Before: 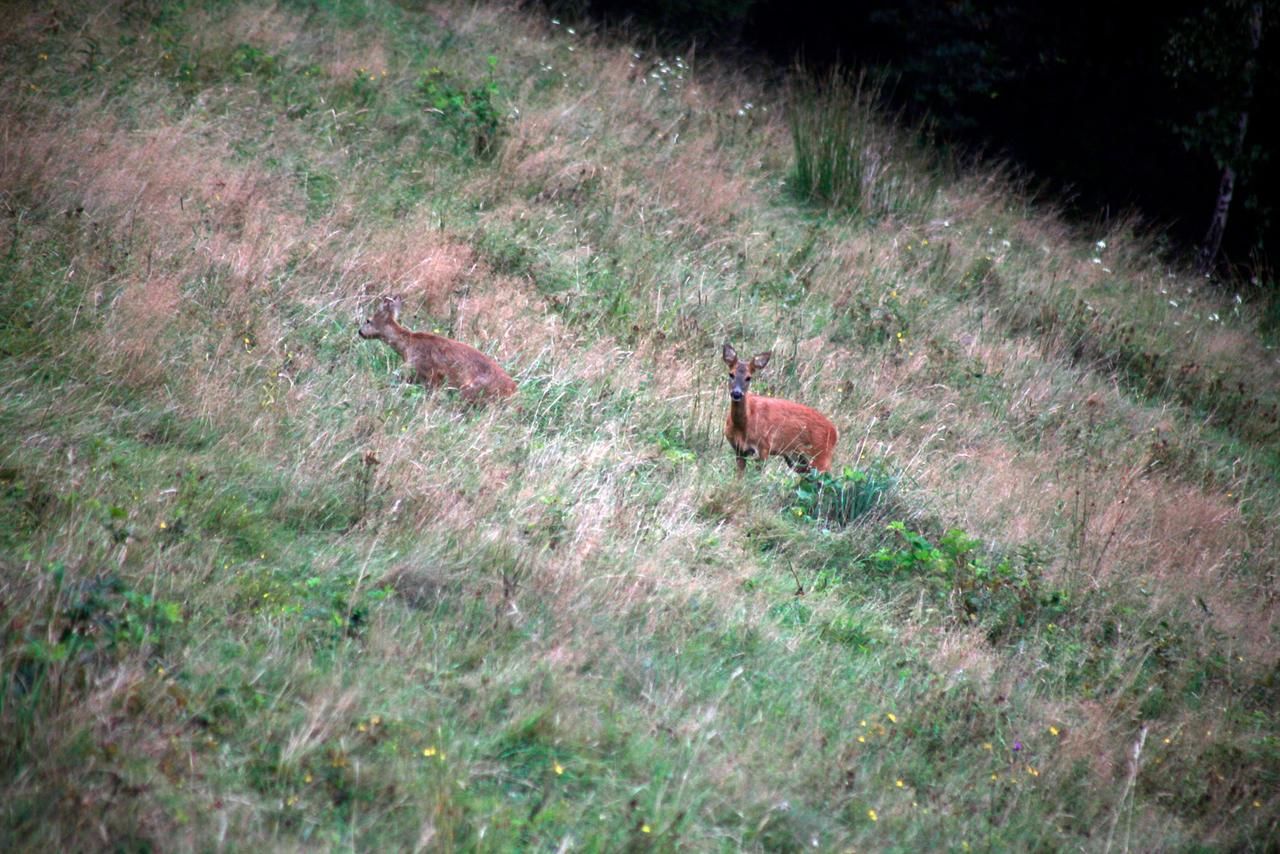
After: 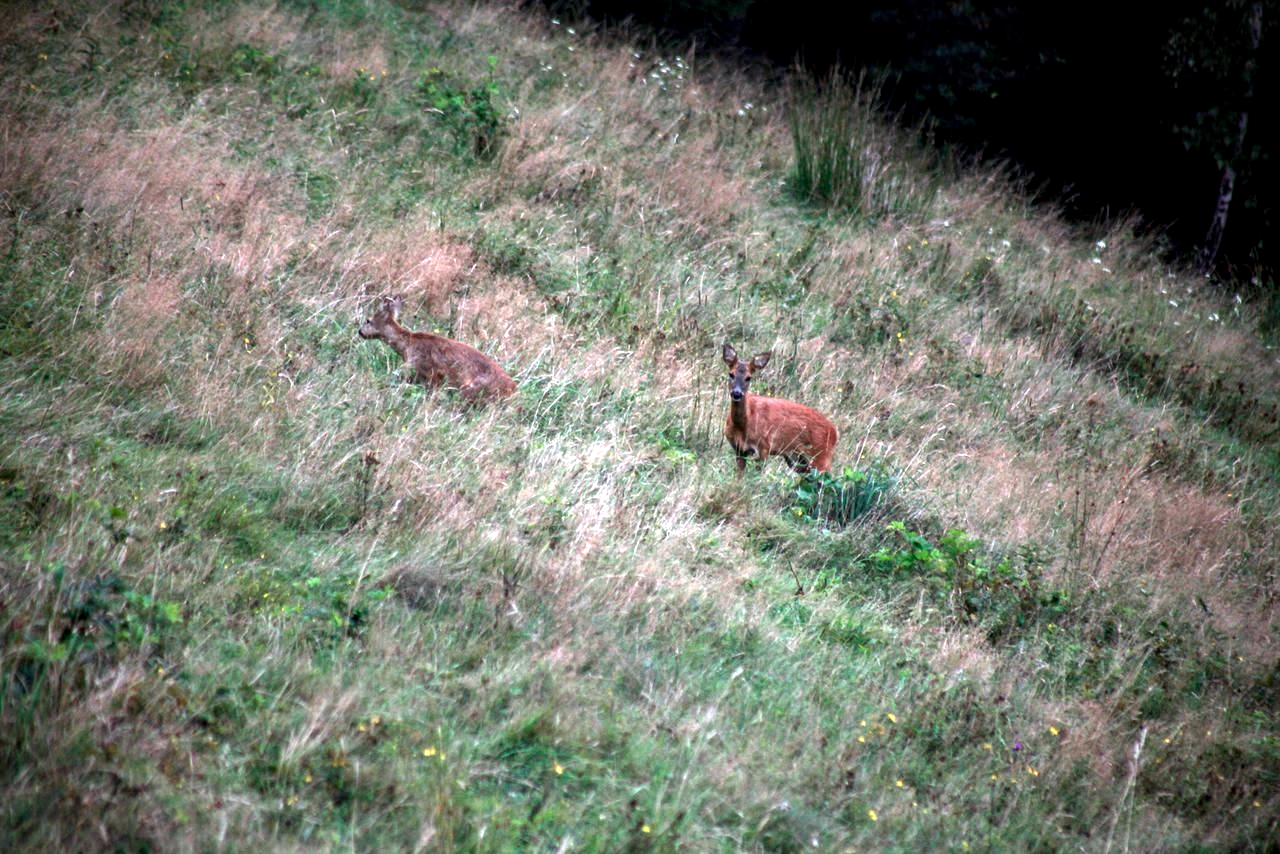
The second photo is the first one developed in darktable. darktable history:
levels: levels [0, 0.499, 1]
local contrast: detail 140%
